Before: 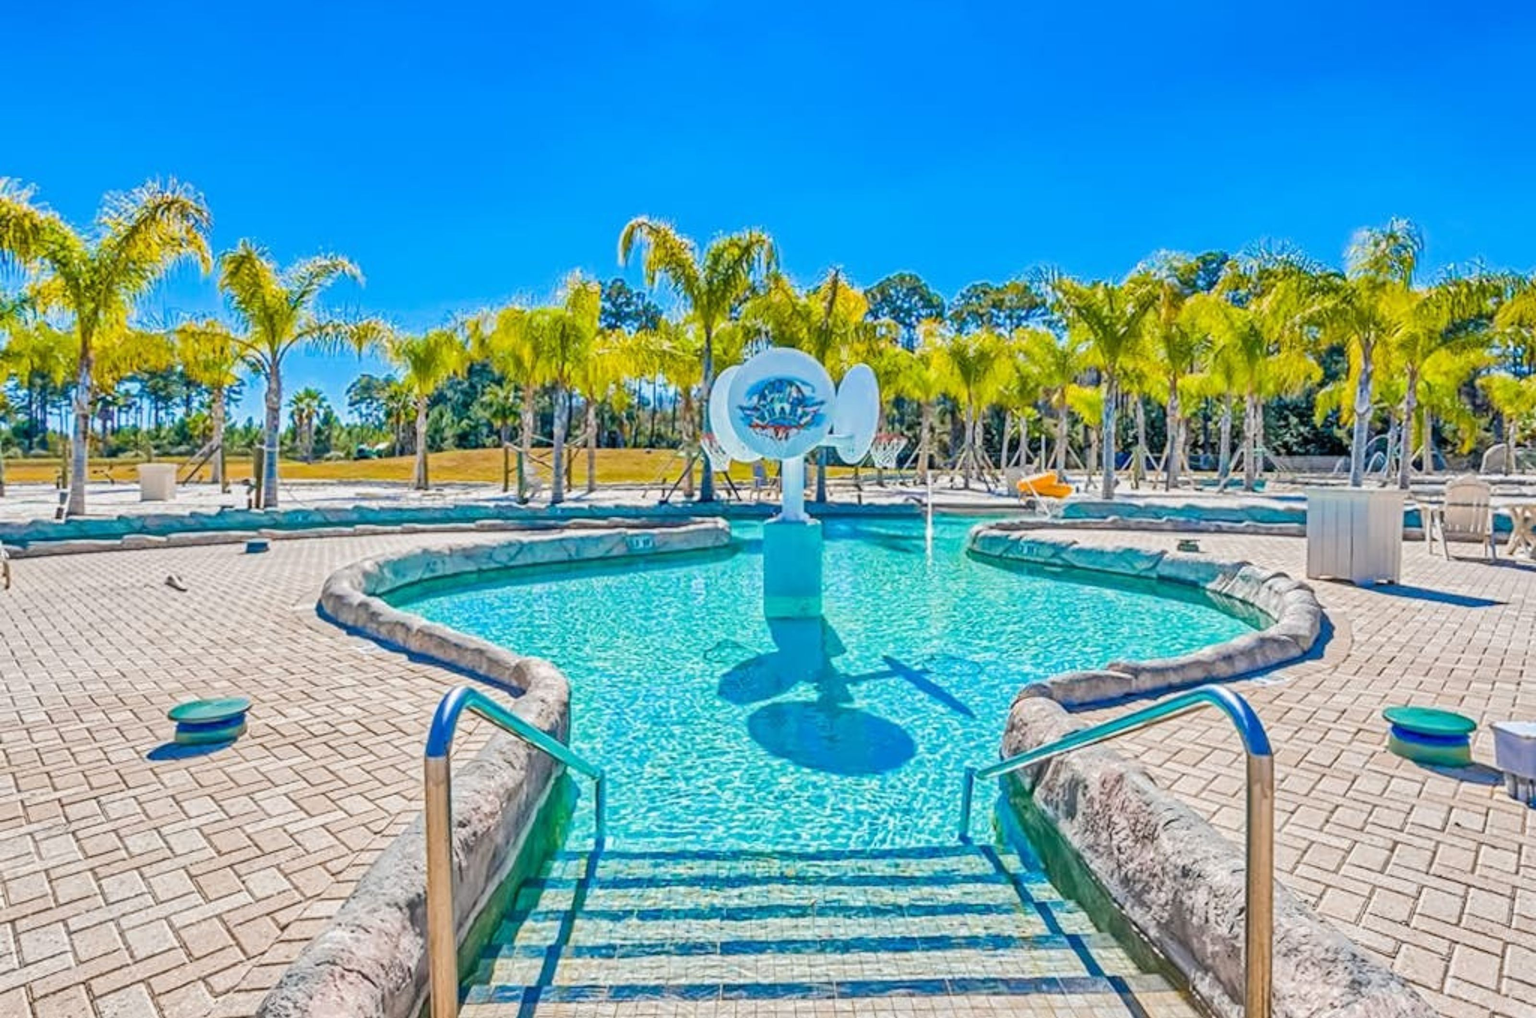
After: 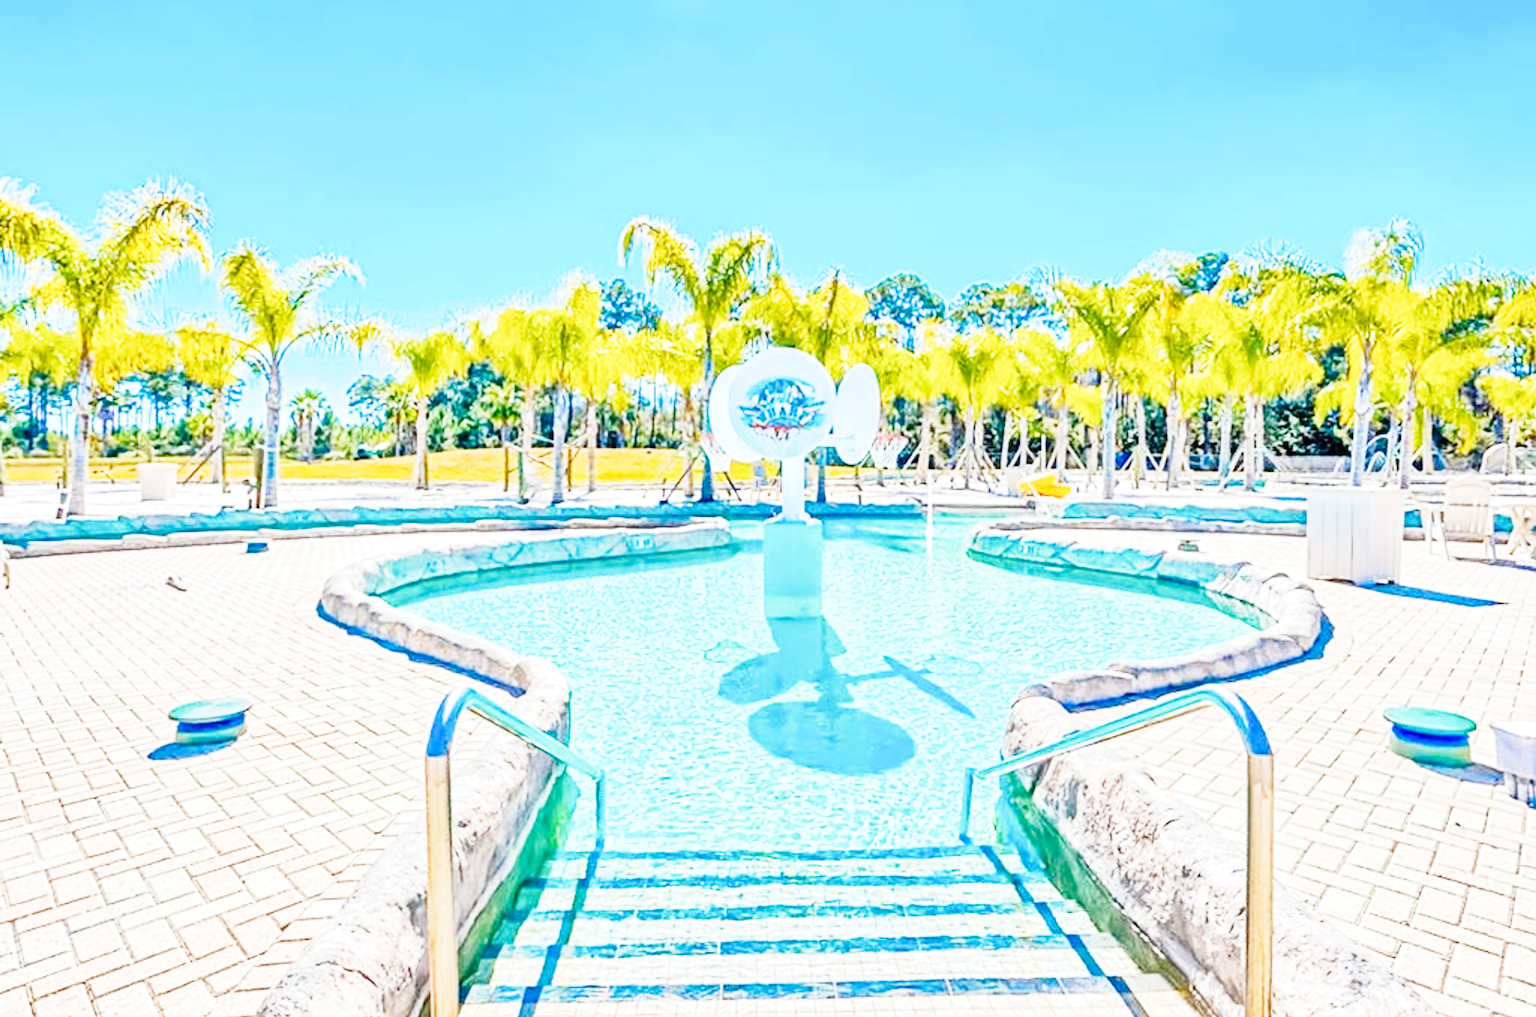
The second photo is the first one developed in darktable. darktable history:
exposure: exposure 0.552 EV, compensate highlight preservation false
base curve: curves: ch0 [(0, 0) (0, 0.001) (0.001, 0.001) (0.004, 0.002) (0.007, 0.004) (0.015, 0.013) (0.033, 0.045) (0.052, 0.096) (0.075, 0.17) (0.099, 0.241) (0.163, 0.42) (0.219, 0.55) (0.259, 0.616) (0.327, 0.722) (0.365, 0.765) (0.522, 0.873) (0.547, 0.881) (0.689, 0.919) (0.826, 0.952) (1, 1)], preserve colors none
